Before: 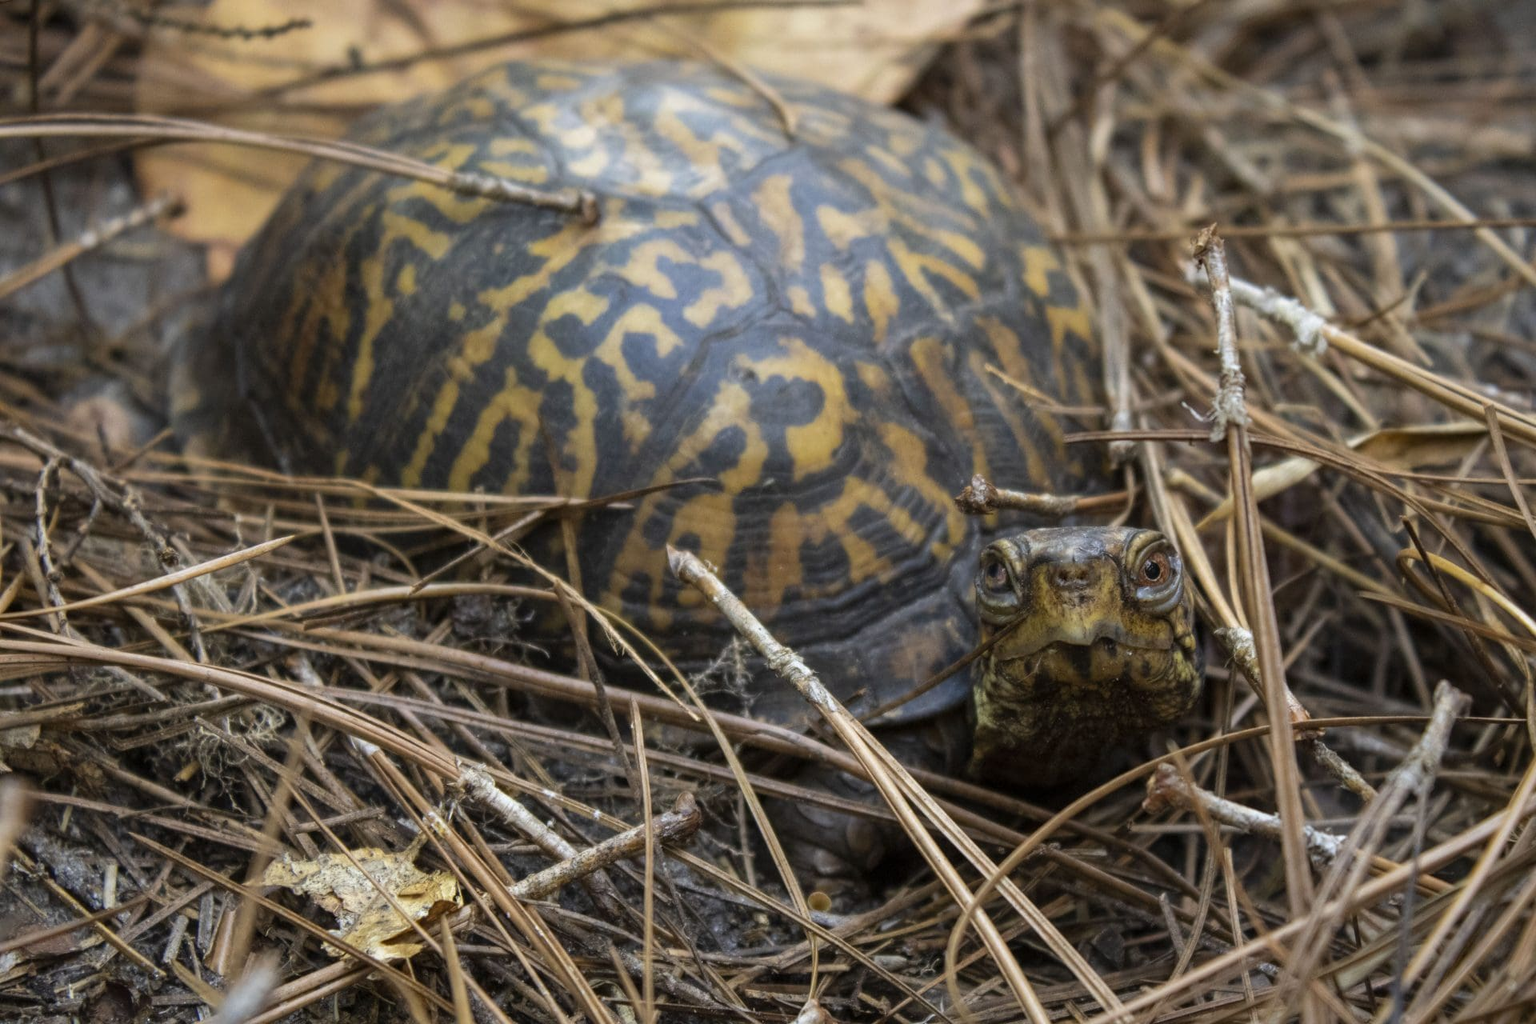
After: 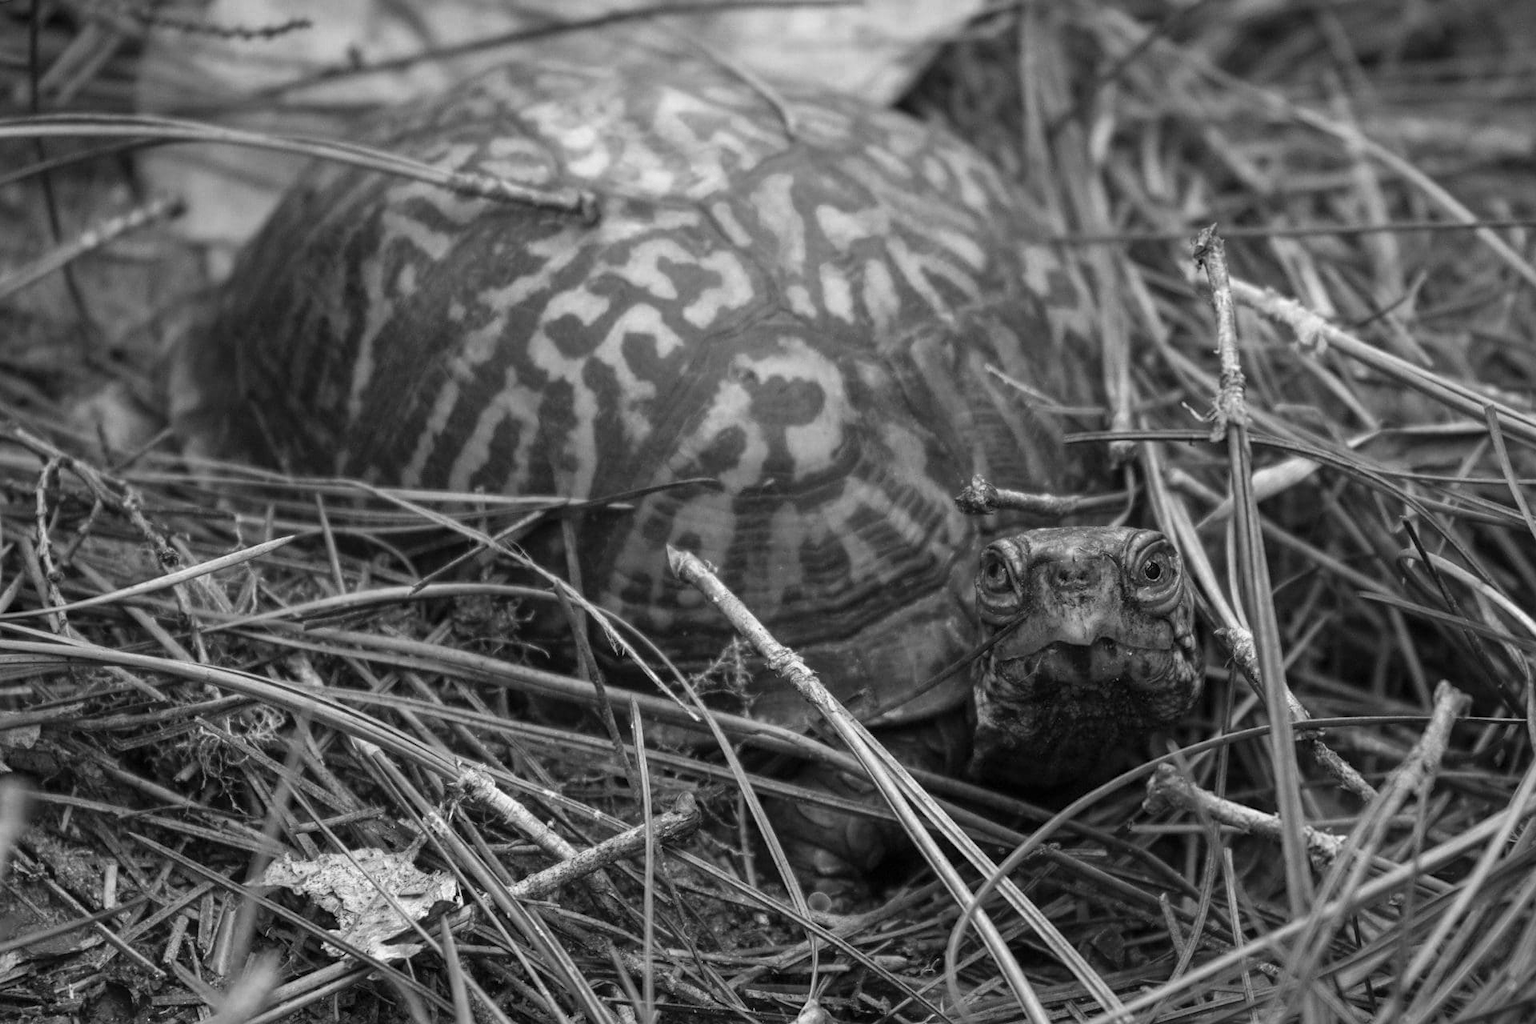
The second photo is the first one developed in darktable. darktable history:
color zones: curves: ch0 [(0.002, 0.593) (0.143, 0.417) (0.285, 0.541) (0.455, 0.289) (0.608, 0.327) (0.727, 0.283) (0.869, 0.571) (1, 0.603)]; ch1 [(0, 0) (0.143, 0) (0.286, 0) (0.429, 0) (0.571, 0) (0.714, 0) (0.857, 0)]
sharpen: amount 0.216
